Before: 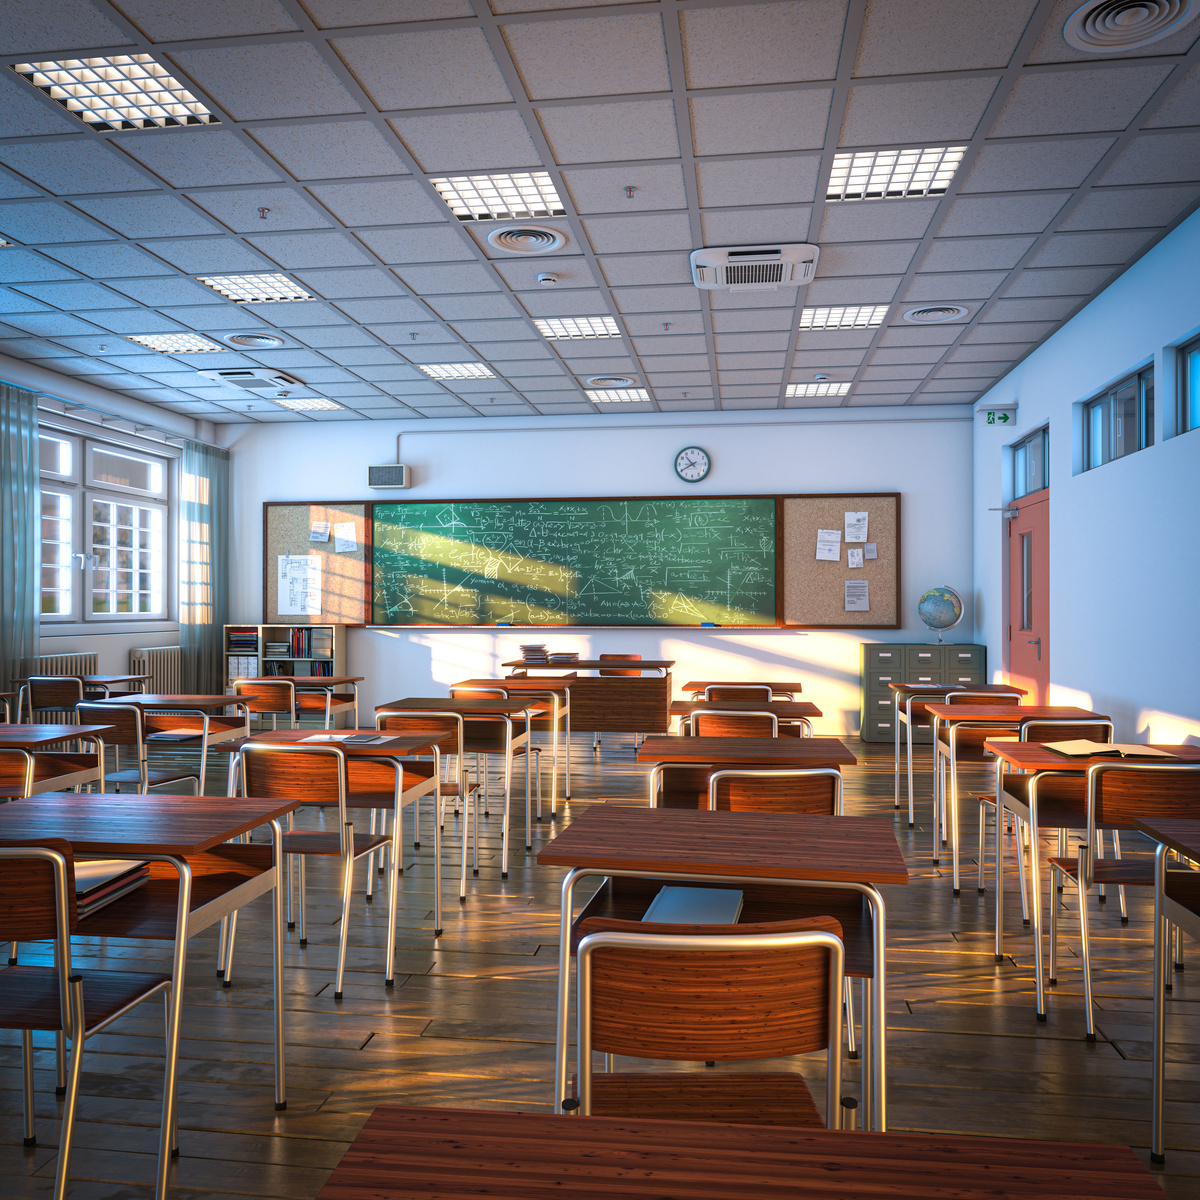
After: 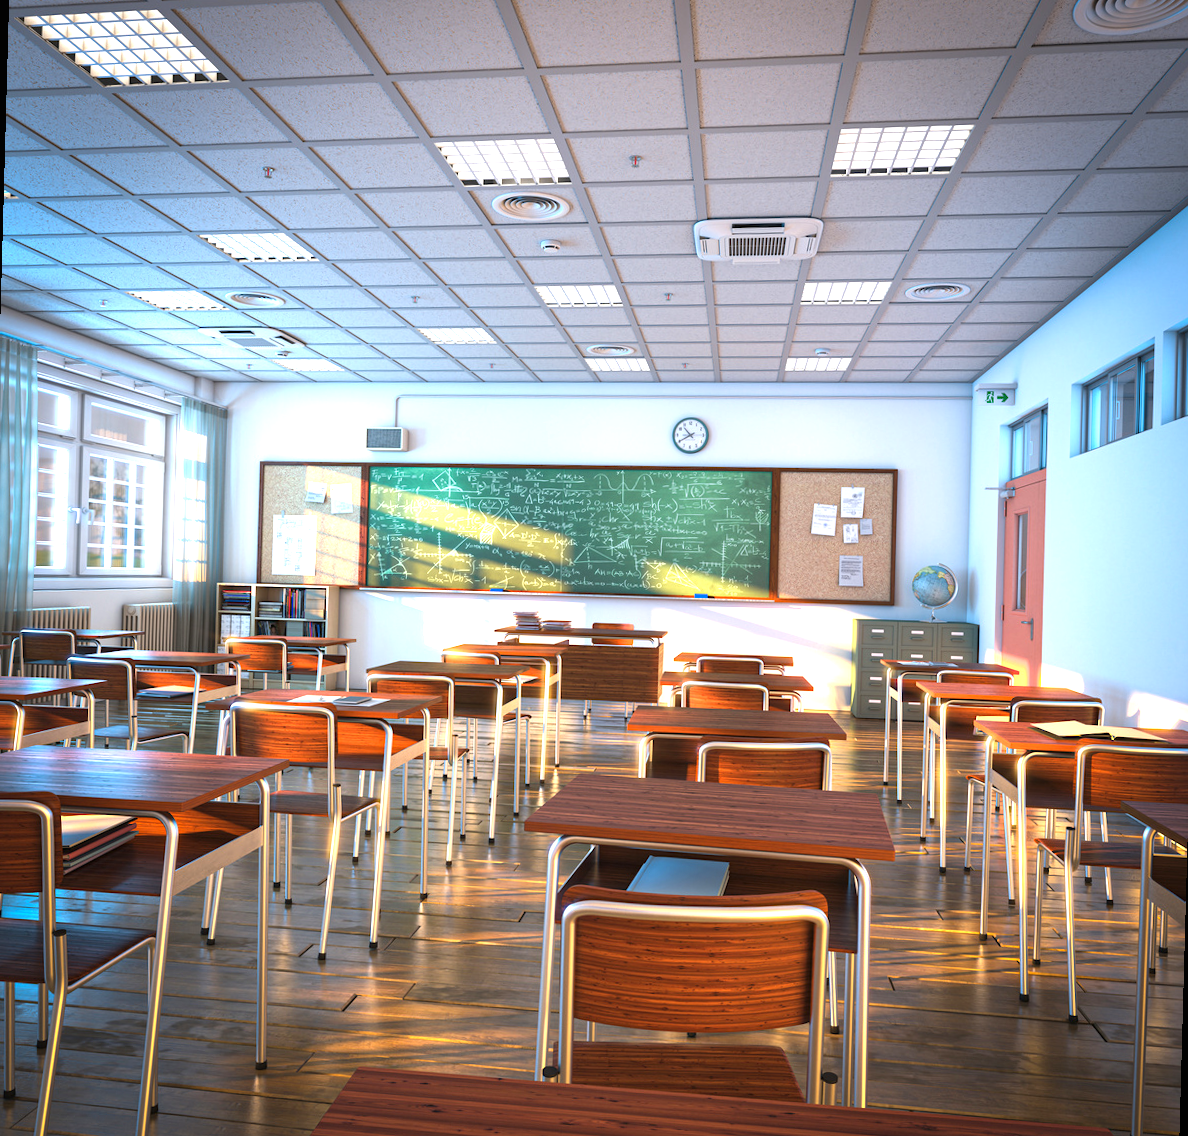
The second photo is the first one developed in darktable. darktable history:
rotate and perspective: rotation 1.57°, crop left 0.018, crop right 0.982, crop top 0.039, crop bottom 0.961
exposure: black level correction 0, exposure 0.9 EV, compensate highlight preservation false
